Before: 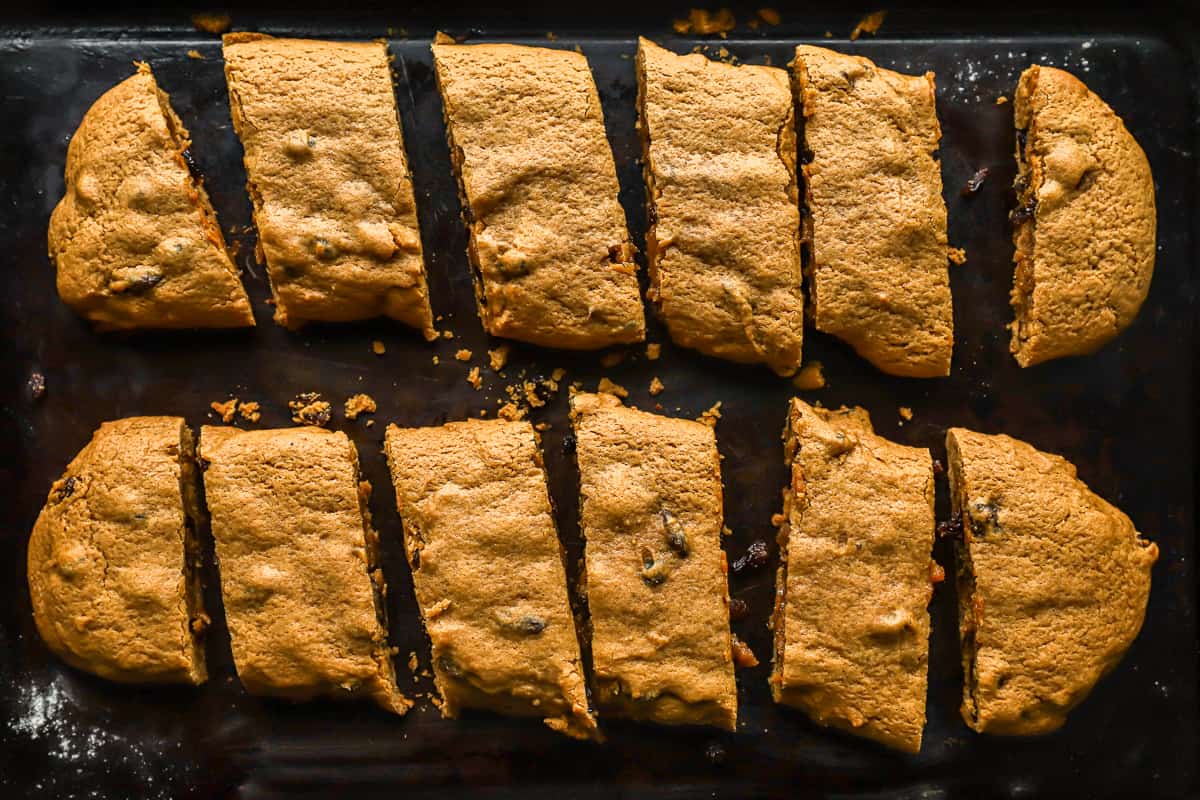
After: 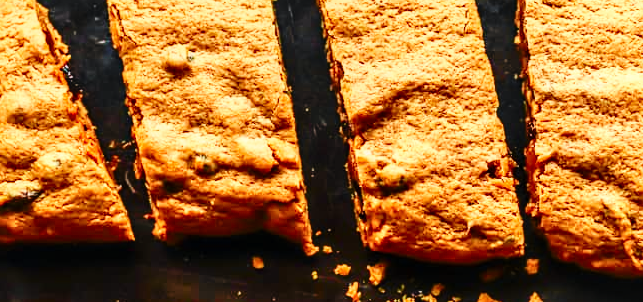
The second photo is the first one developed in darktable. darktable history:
white balance: emerald 1
base curve: curves: ch0 [(0, 0) (0.036, 0.025) (0.121, 0.166) (0.206, 0.329) (0.605, 0.79) (1, 1)], preserve colors none
crop: left 10.121%, top 10.631%, right 36.218%, bottom 51.526%
local contrast: detail 130%
tone curve: curves: ch0 [(0, 0) (0.051, 0.047) (0.102, 0.099) (0.258, 0.29) (0.442, 0.527) (0.695, 0.804) (0.88, 0.952) (1, 1)]; ch1 [(0, 0) (0.339, 0.298) (0.402, 0.363) (0.444, 0.415) (0.485, 0.469) (0.494, 0.493) (0.504, 0.501) (0.525, 0.534) (0.555, 0.593) (0.594, 0.648) (1, 1)]; ch2 [(0, 0) (0.48, 0.48) (0.504, 0.5) (0.535, 0.557) (0.581, 0.623) (0.649, 0.683) (0.824, 0.815) (1, 1)], color space Lab, independent channels, preserve colors none
